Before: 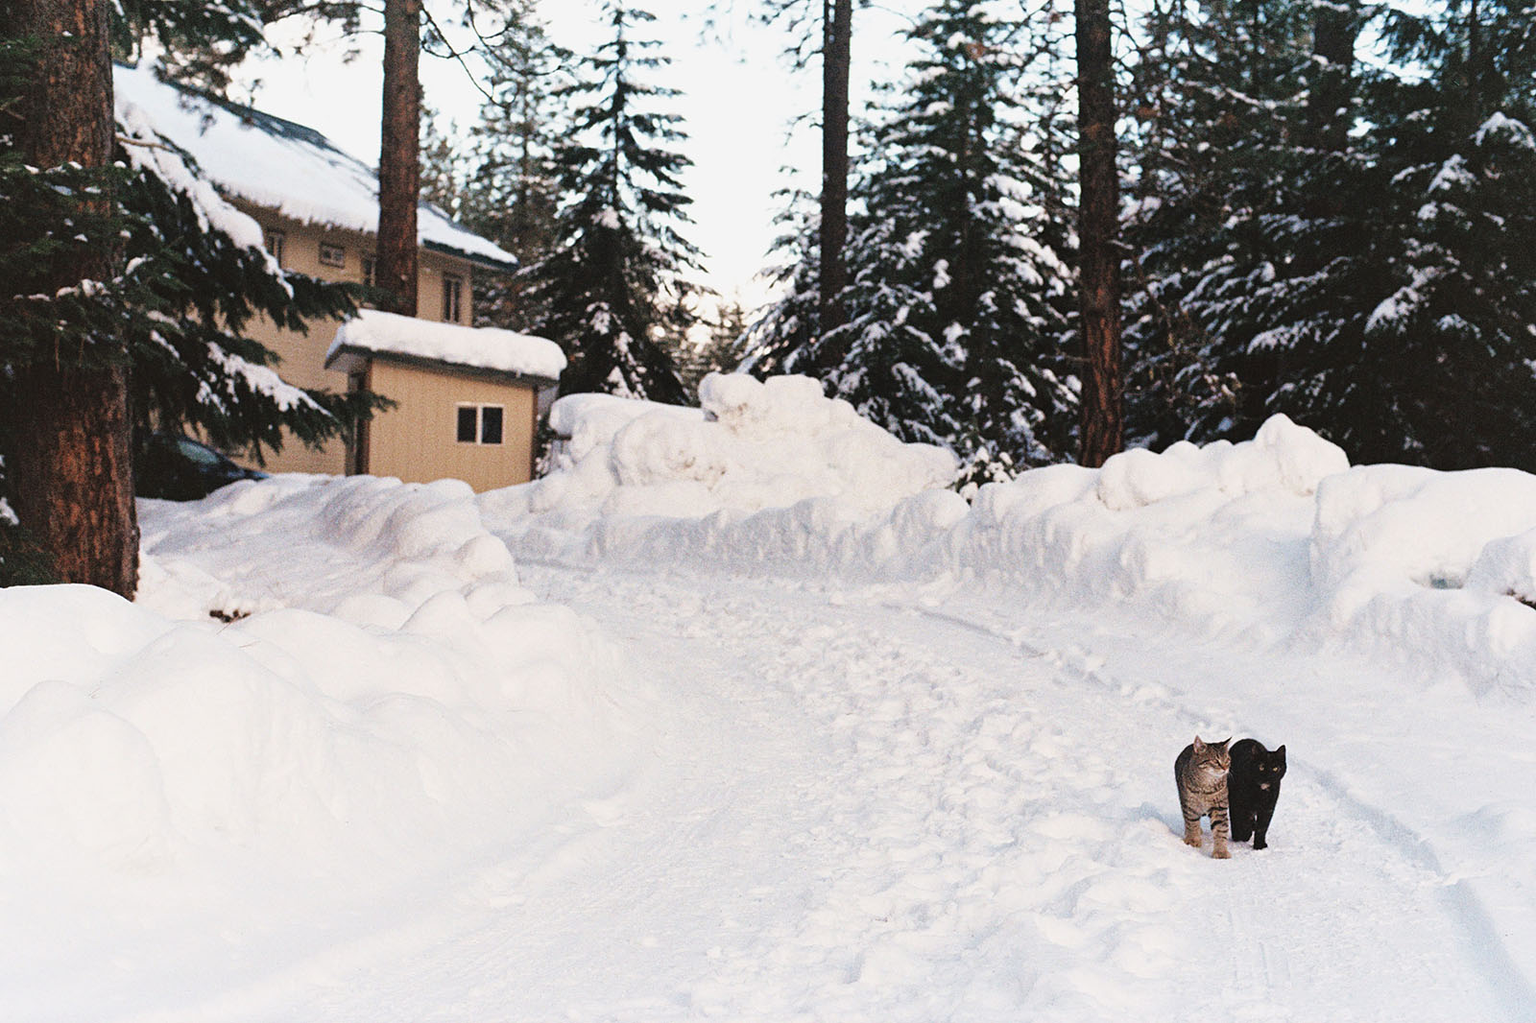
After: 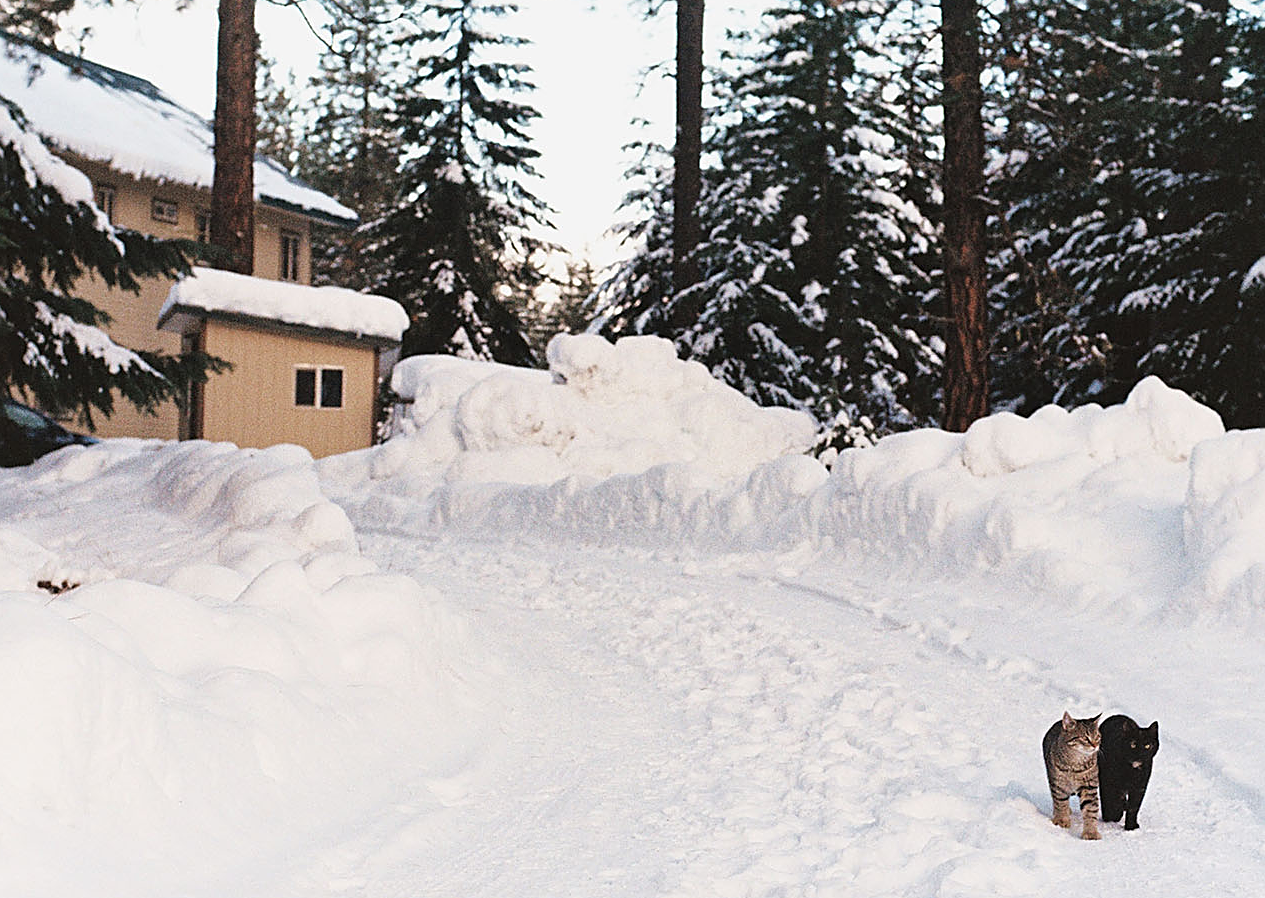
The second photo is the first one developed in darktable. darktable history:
crop: left 11.345%, top 5.17%, right 9.581%, bottom 10.589%
sharpen: on, module defaults
